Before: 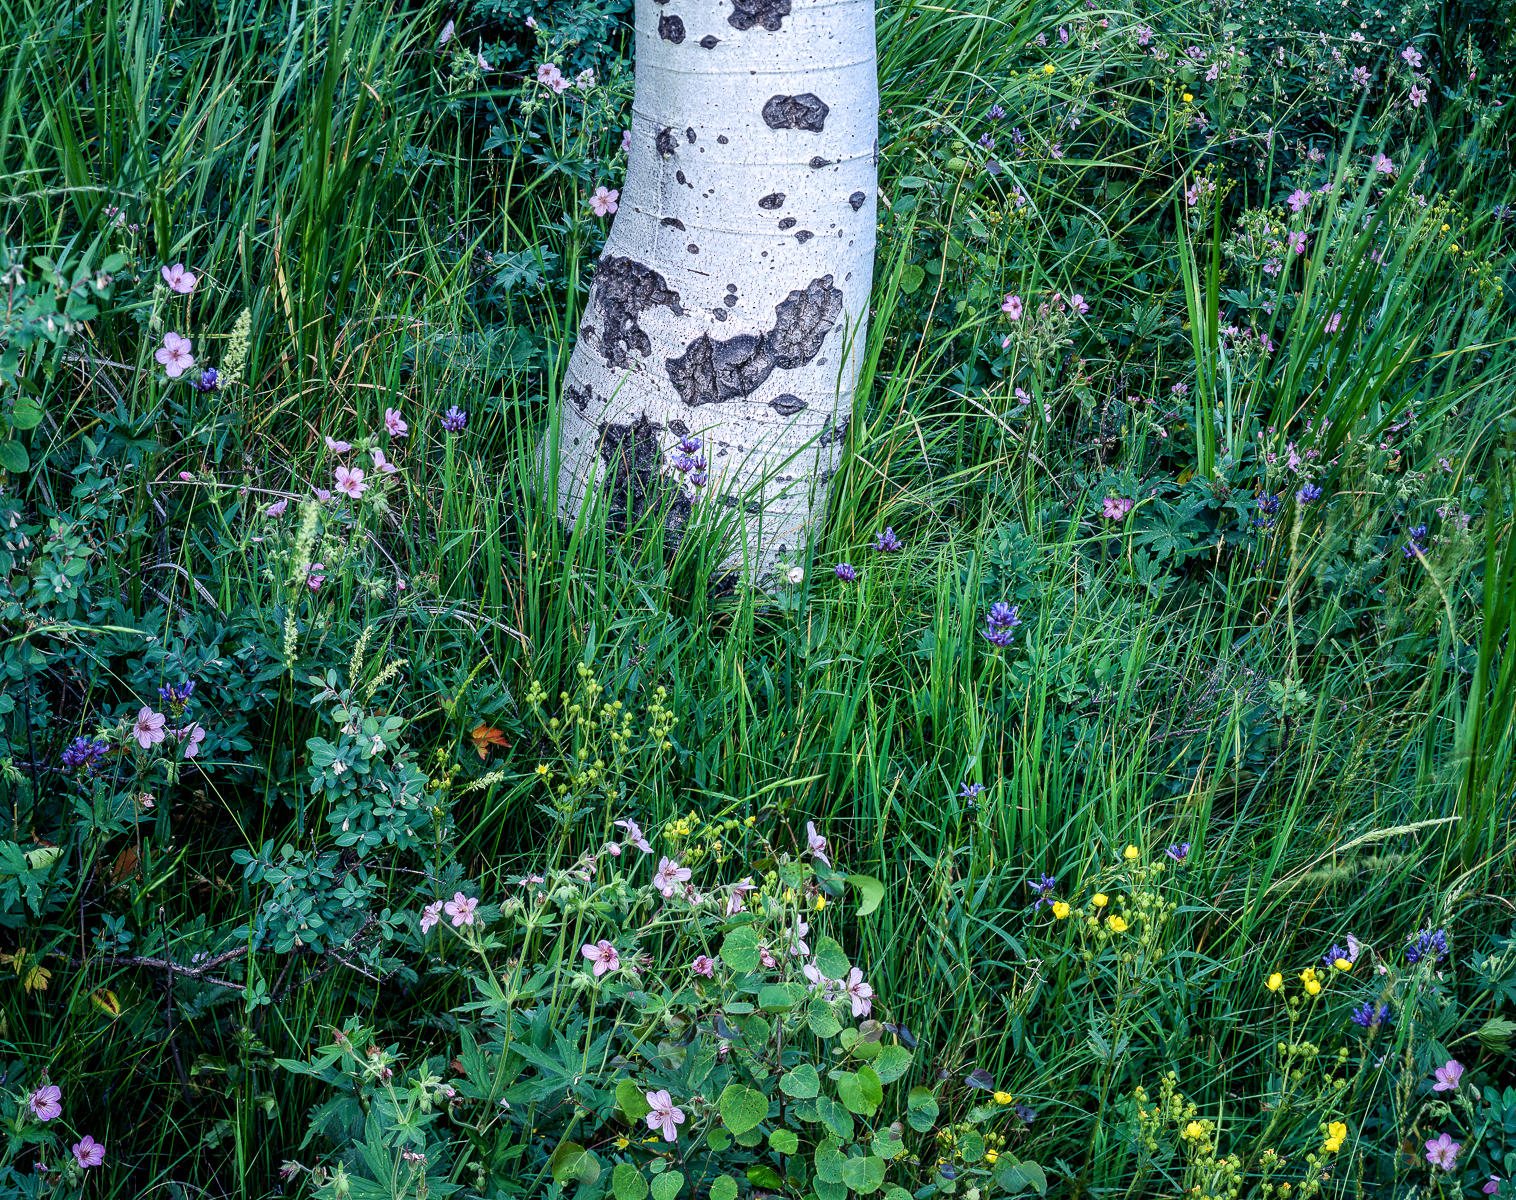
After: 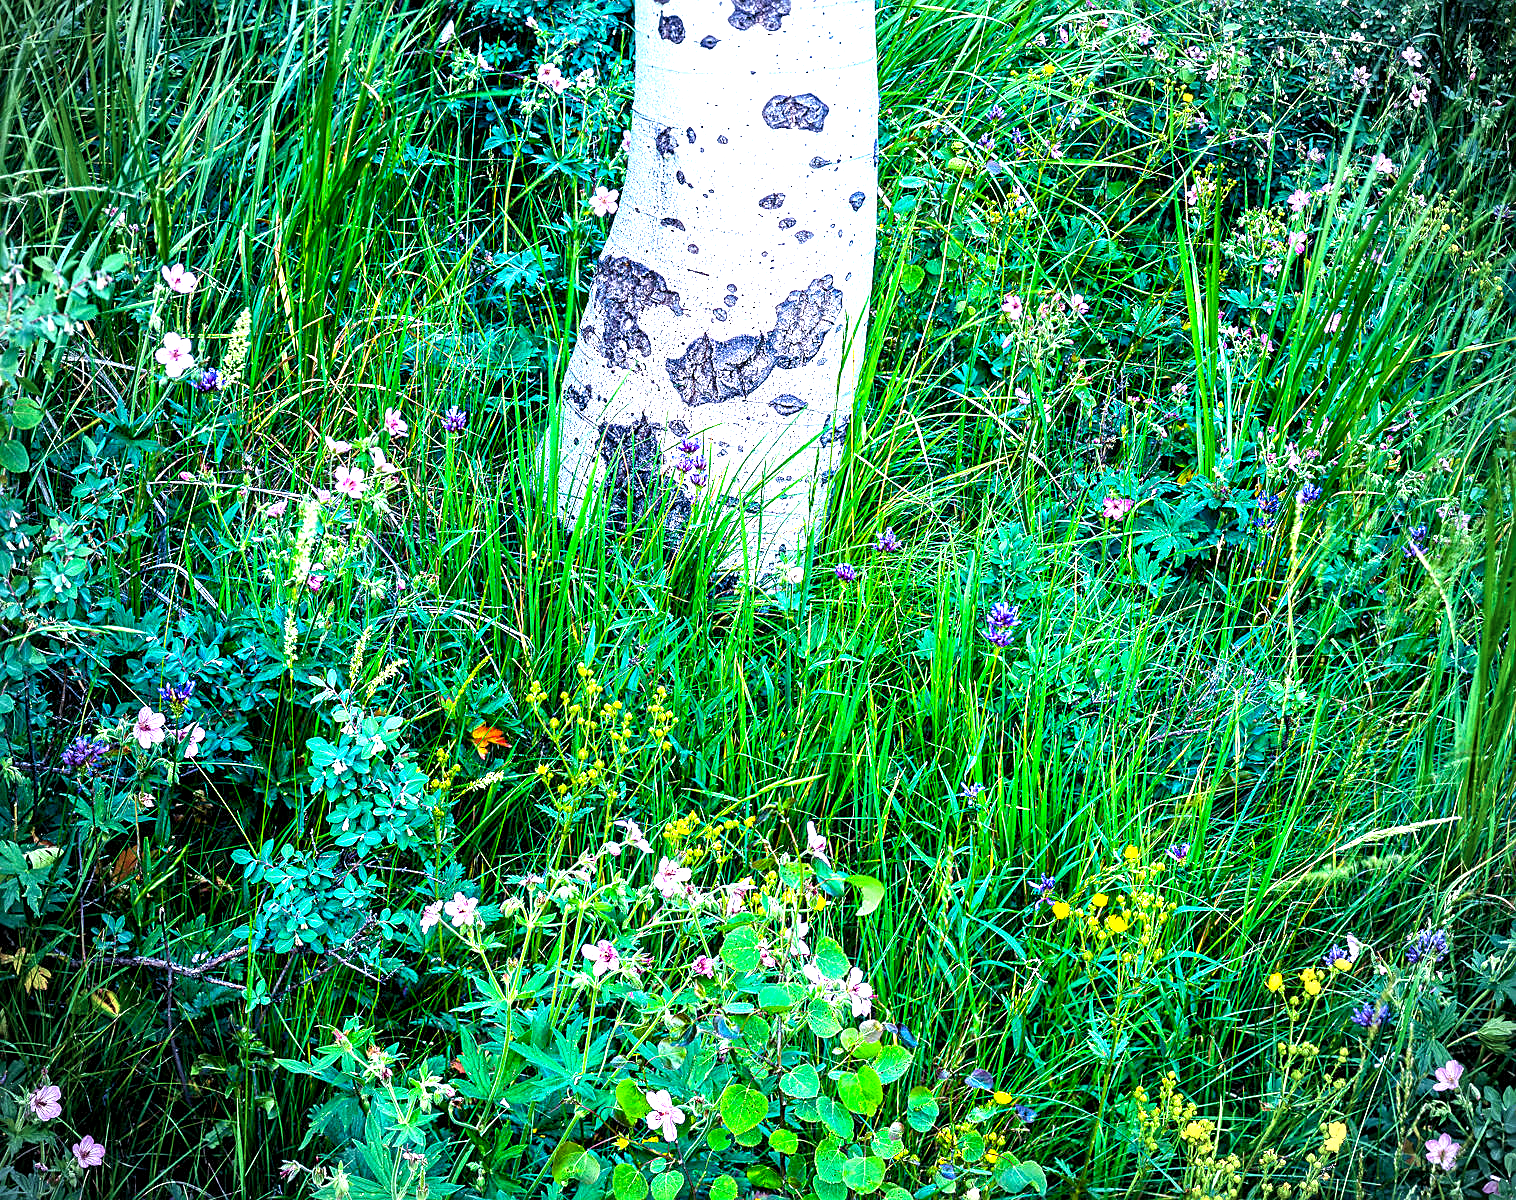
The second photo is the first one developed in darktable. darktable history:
vignetting: fall-off start 72.95%
sharpen: on, module defaults
exposure: black level correction 0.001, exposure 1.715 EV, compensate highlight preservation false
color balance rgb: linear chroma grading › global chroma -1.153%, perceptual saturation grading › global saturation 37.128%, perceptual saturation grading › shadows 35.712%, global vibrance 20.43%
